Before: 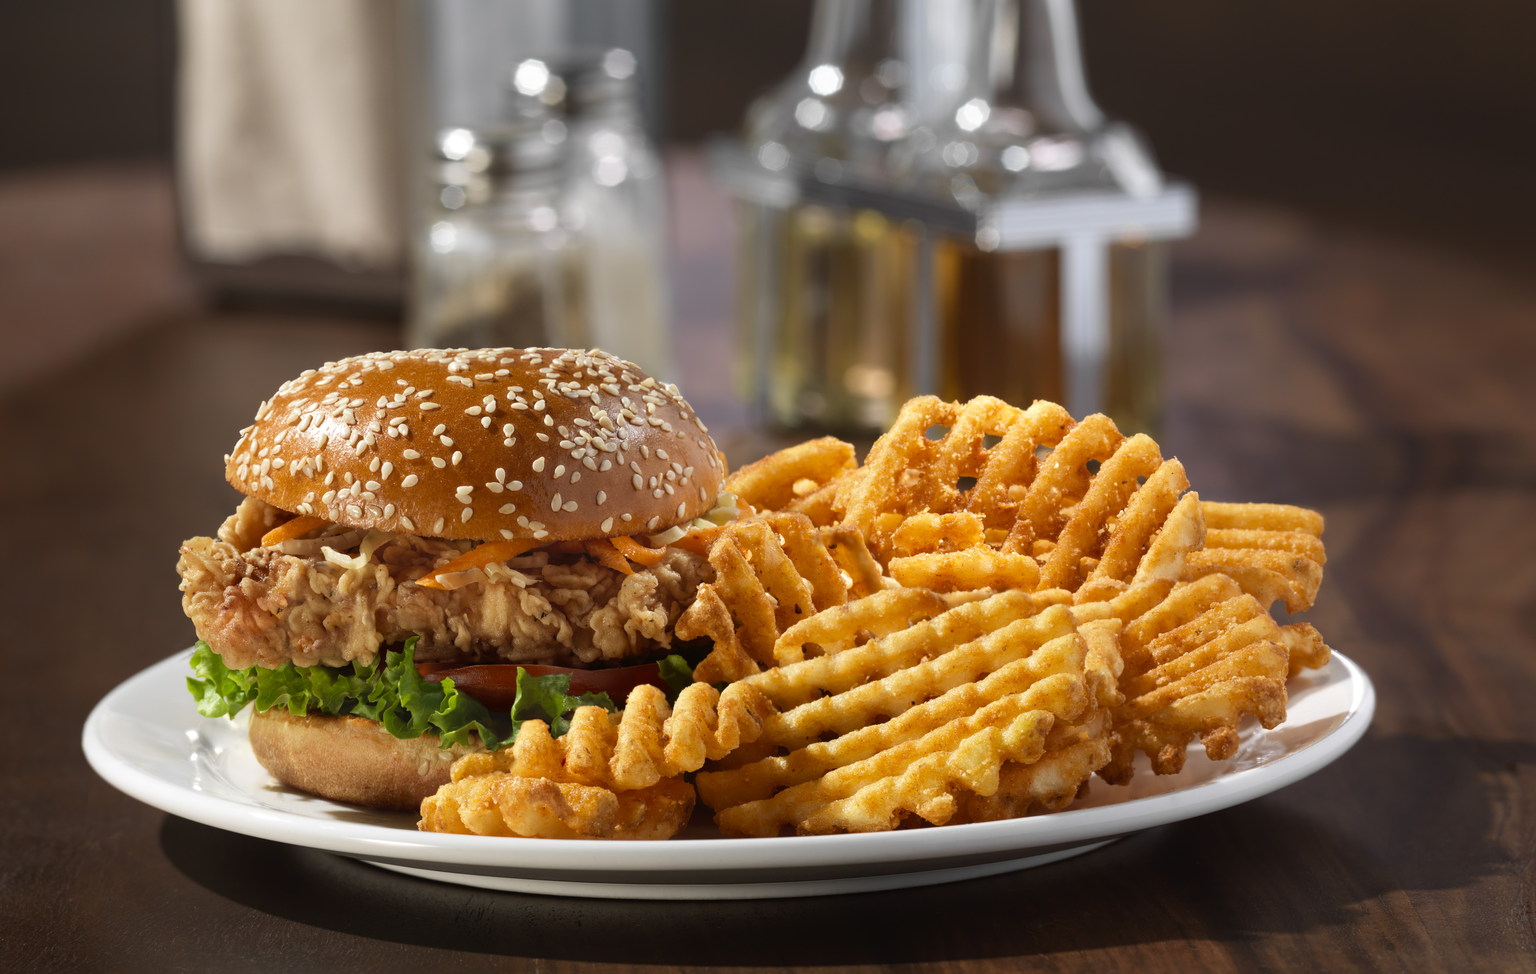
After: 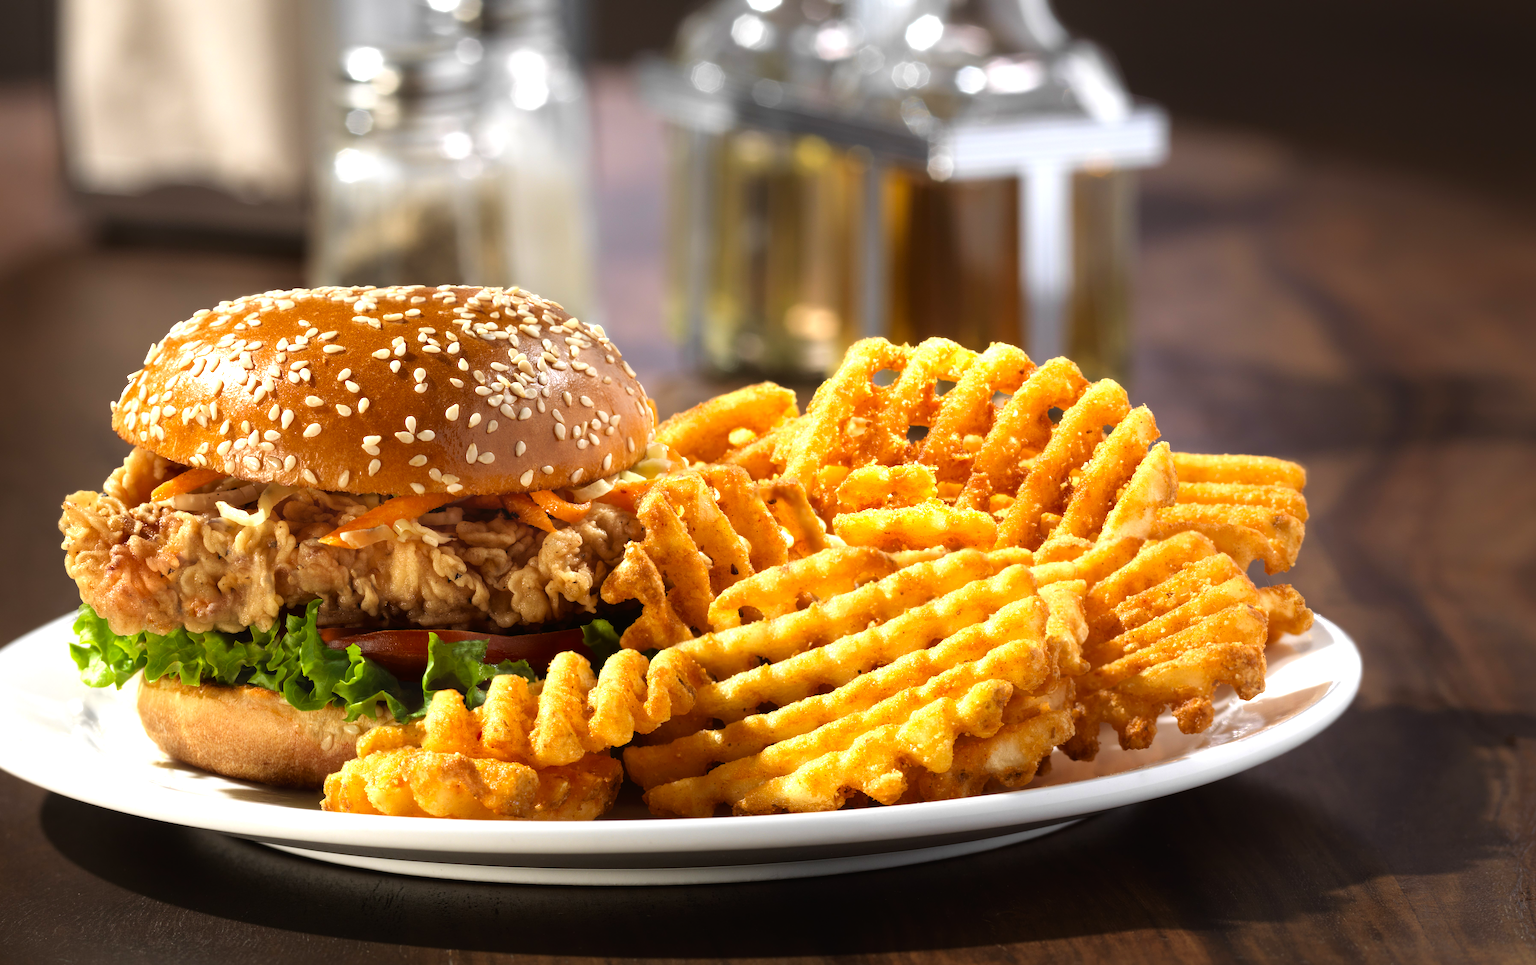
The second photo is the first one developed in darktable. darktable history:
crop and rotate: left 8.009%, top 8.775%
tone equalizer: -8 EV -0.781 EV, -7 EV -0.713 EV, -6 EV -0.575 EV, -5 EV -0.413 EV, -3 EV 0.382 EV, -2 EV 0.6 EV, -1 EV 0.701 EV, +0 EV 0.768 EV
contrast brightness saturation: saturation 0.181
